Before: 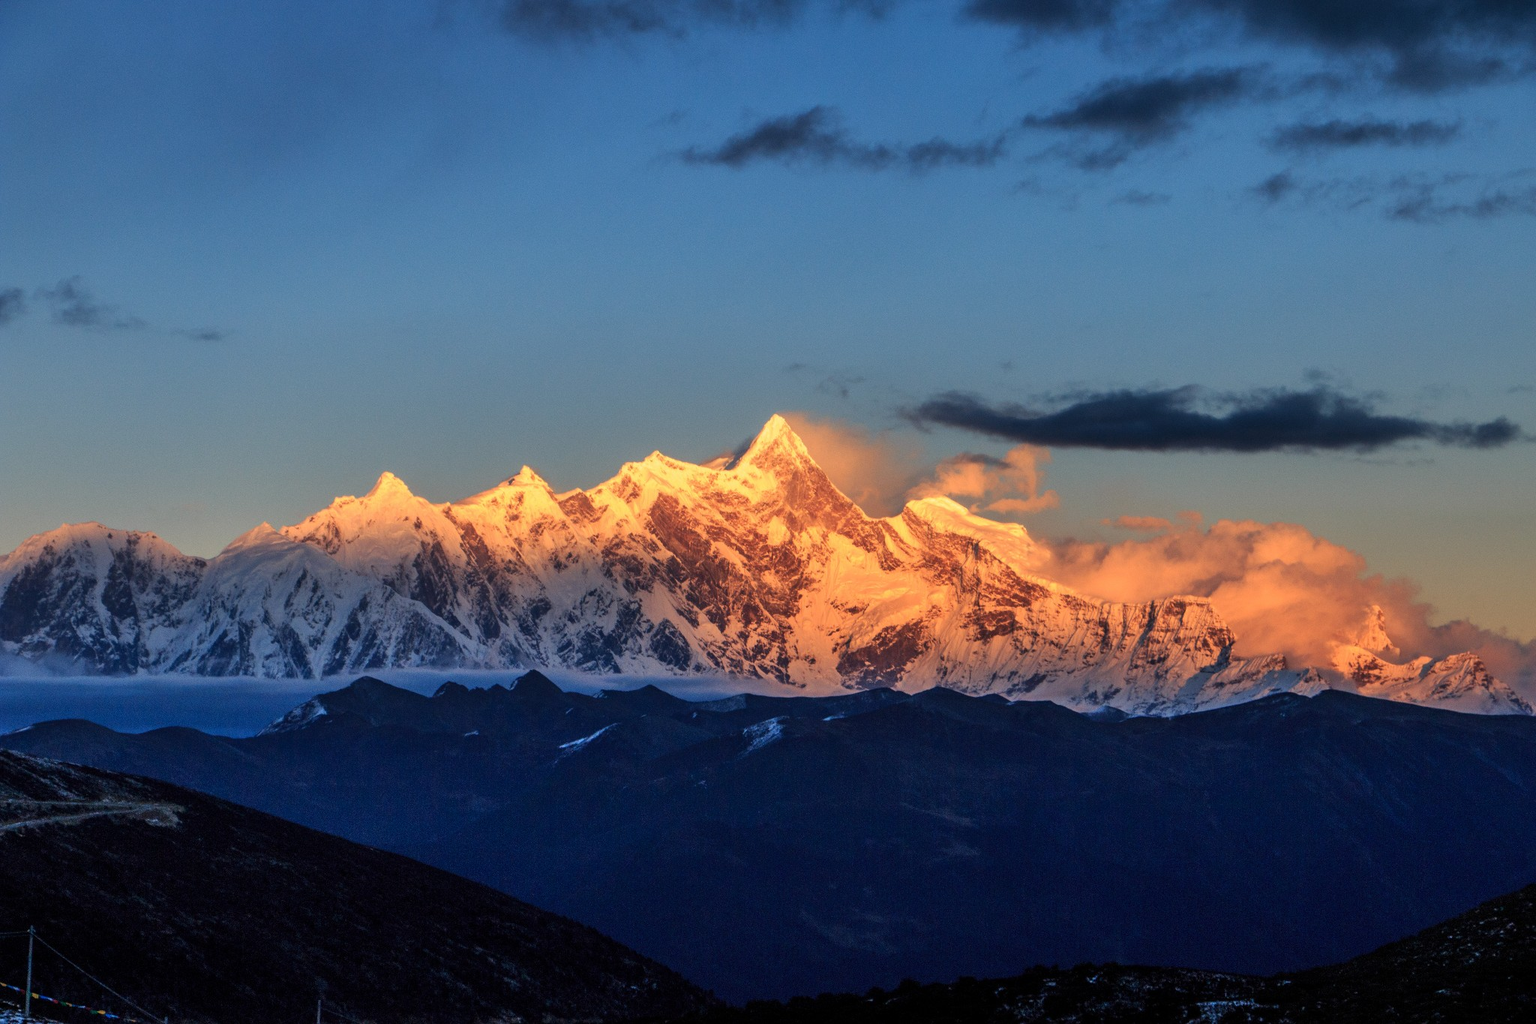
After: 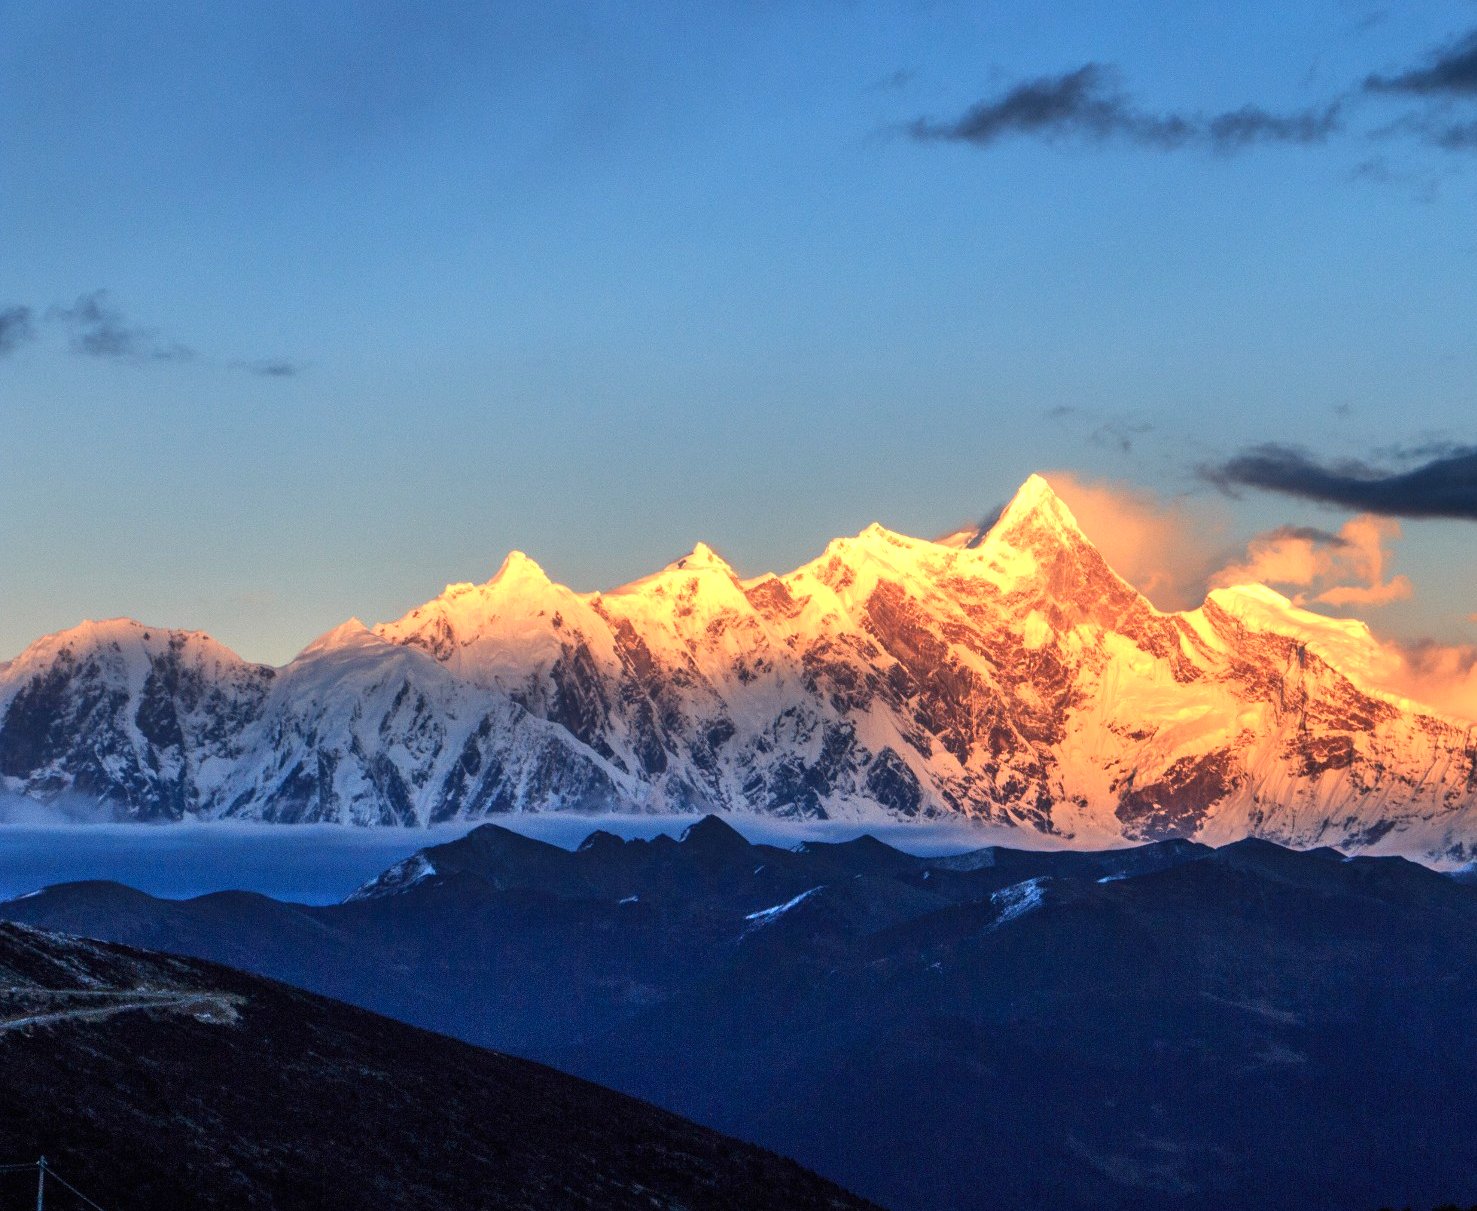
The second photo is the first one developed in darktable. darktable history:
exposure: black level correction 0, exposure 0.692 EV, compensate highlight preservation false
crop: top 5.765%, right 27.859%, bottom 5.5%
color correction: highlights b* -0.033
